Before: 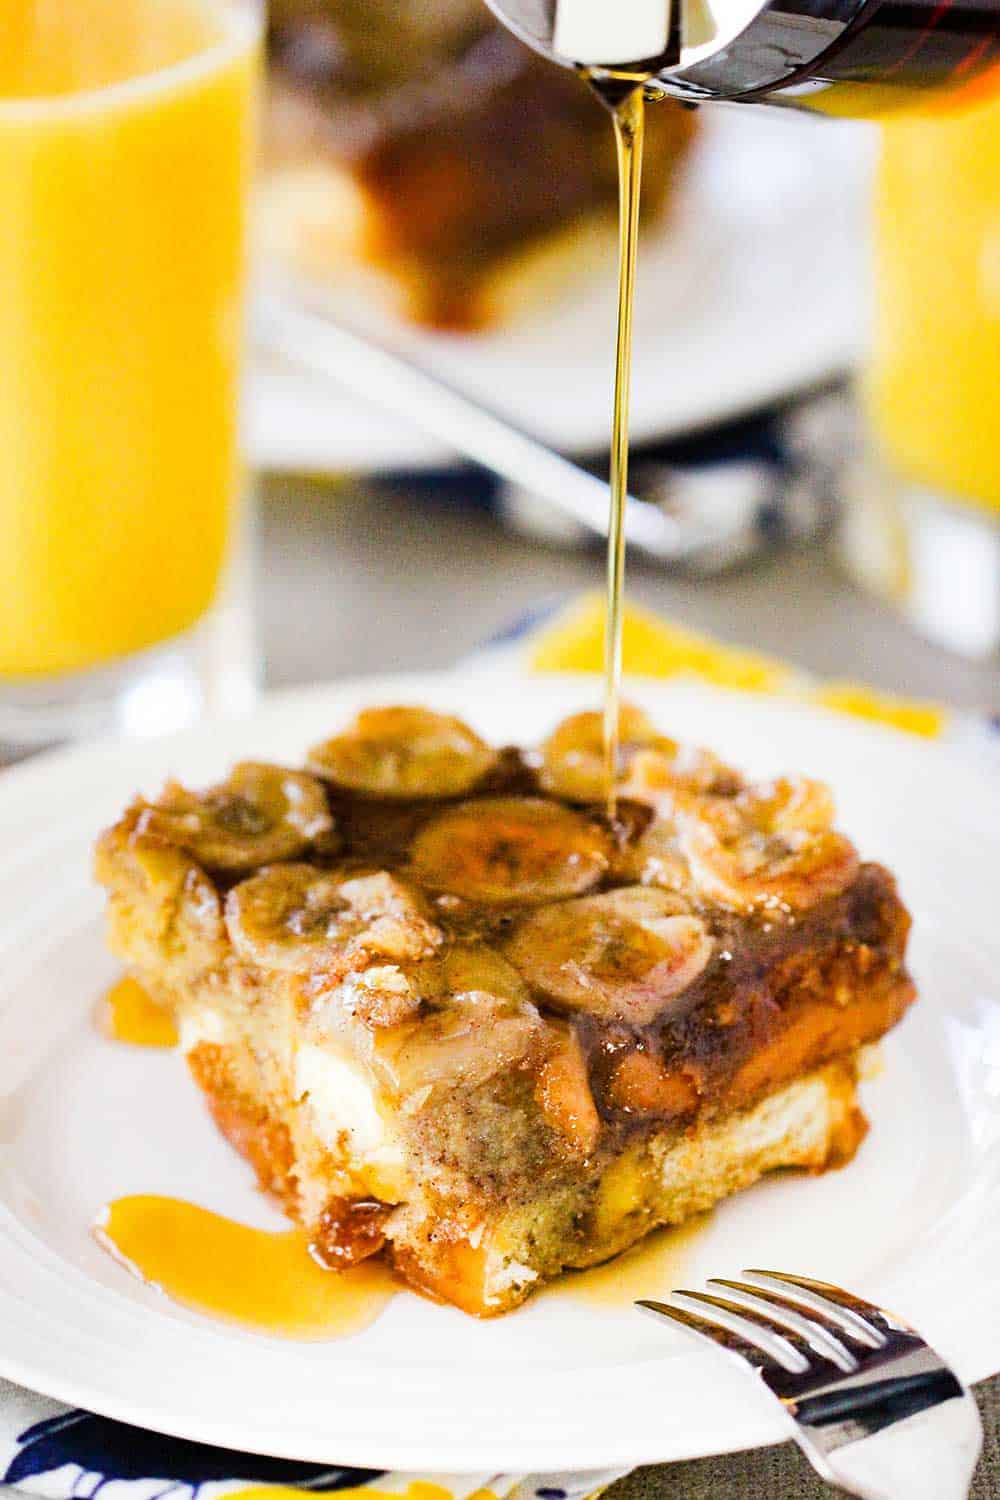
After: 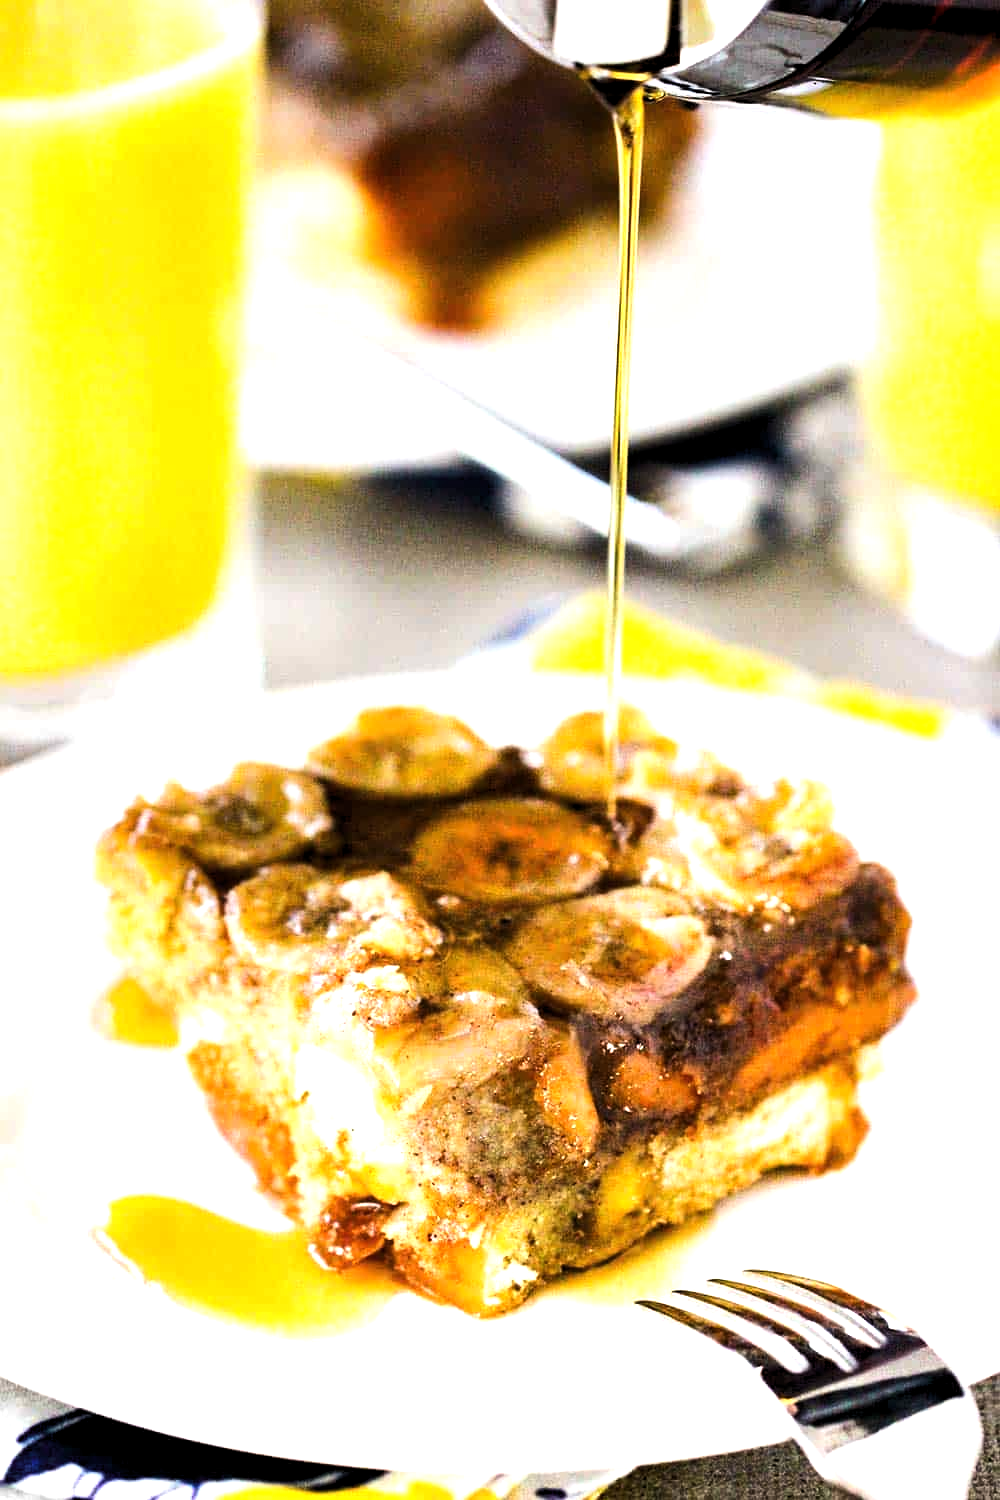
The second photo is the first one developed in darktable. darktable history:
tone equalizer: -8 EV -0.79 EV, -7 EV -0.667 EV, -6 EV -0.575 EV, -5 EV -0.402 EV, -3 EV 0.396 EV, -2 EV 0.6 EV, -1 EV 0.697 EV, +0 EV 0.745 EV, edges refinement/feathering 500, mask exposure compensation -1.57 EV, preserve details no
levels: levels [0.026, 0.507, 0.987]
